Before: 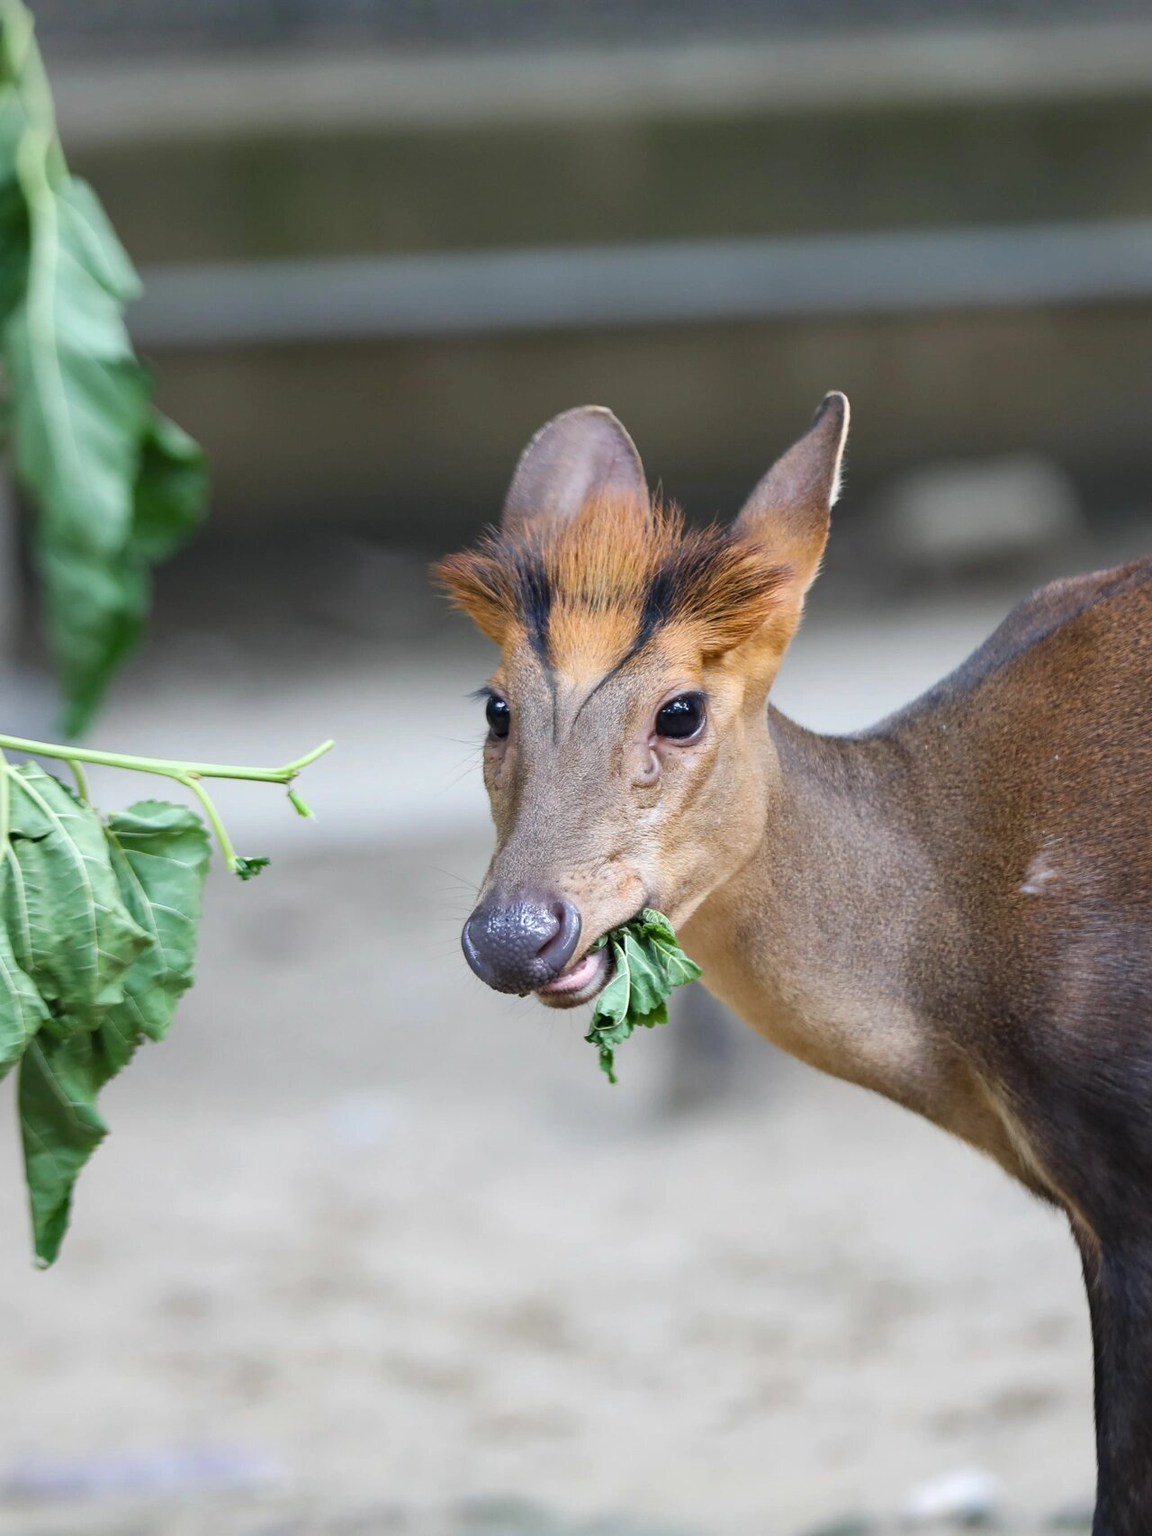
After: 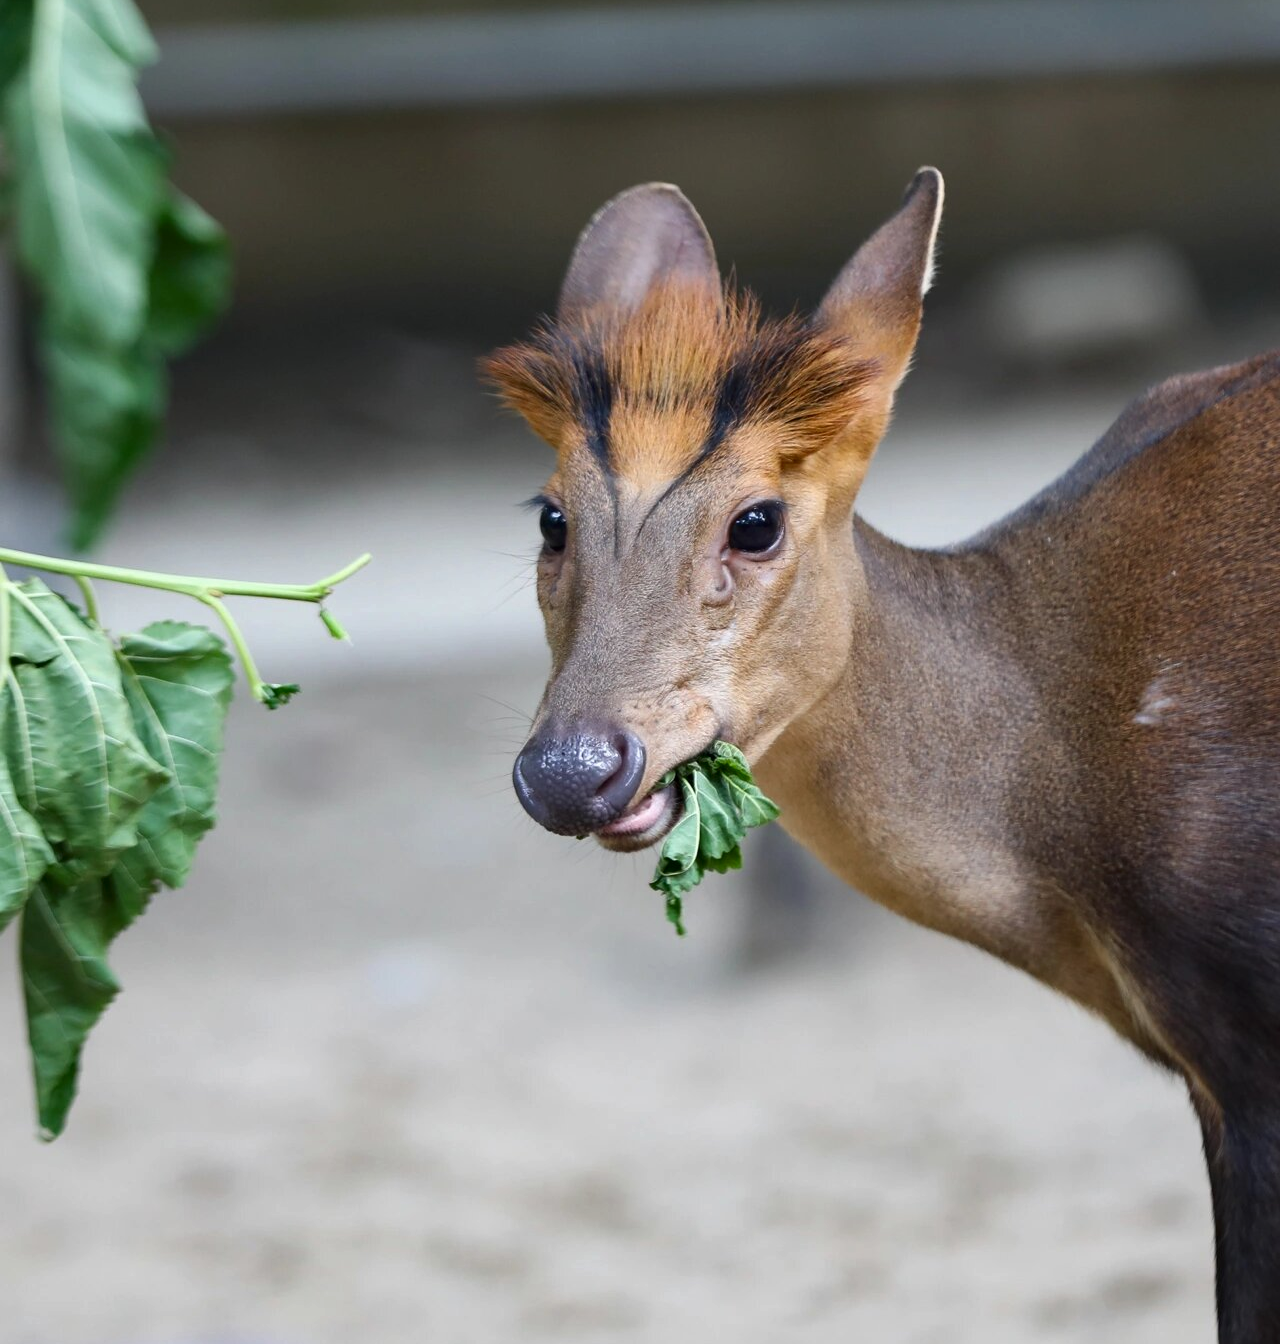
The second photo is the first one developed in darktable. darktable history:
crop and rotate: top 15.754%, bottom 5.456%
contrast brightness saturation: brightness -0.089
